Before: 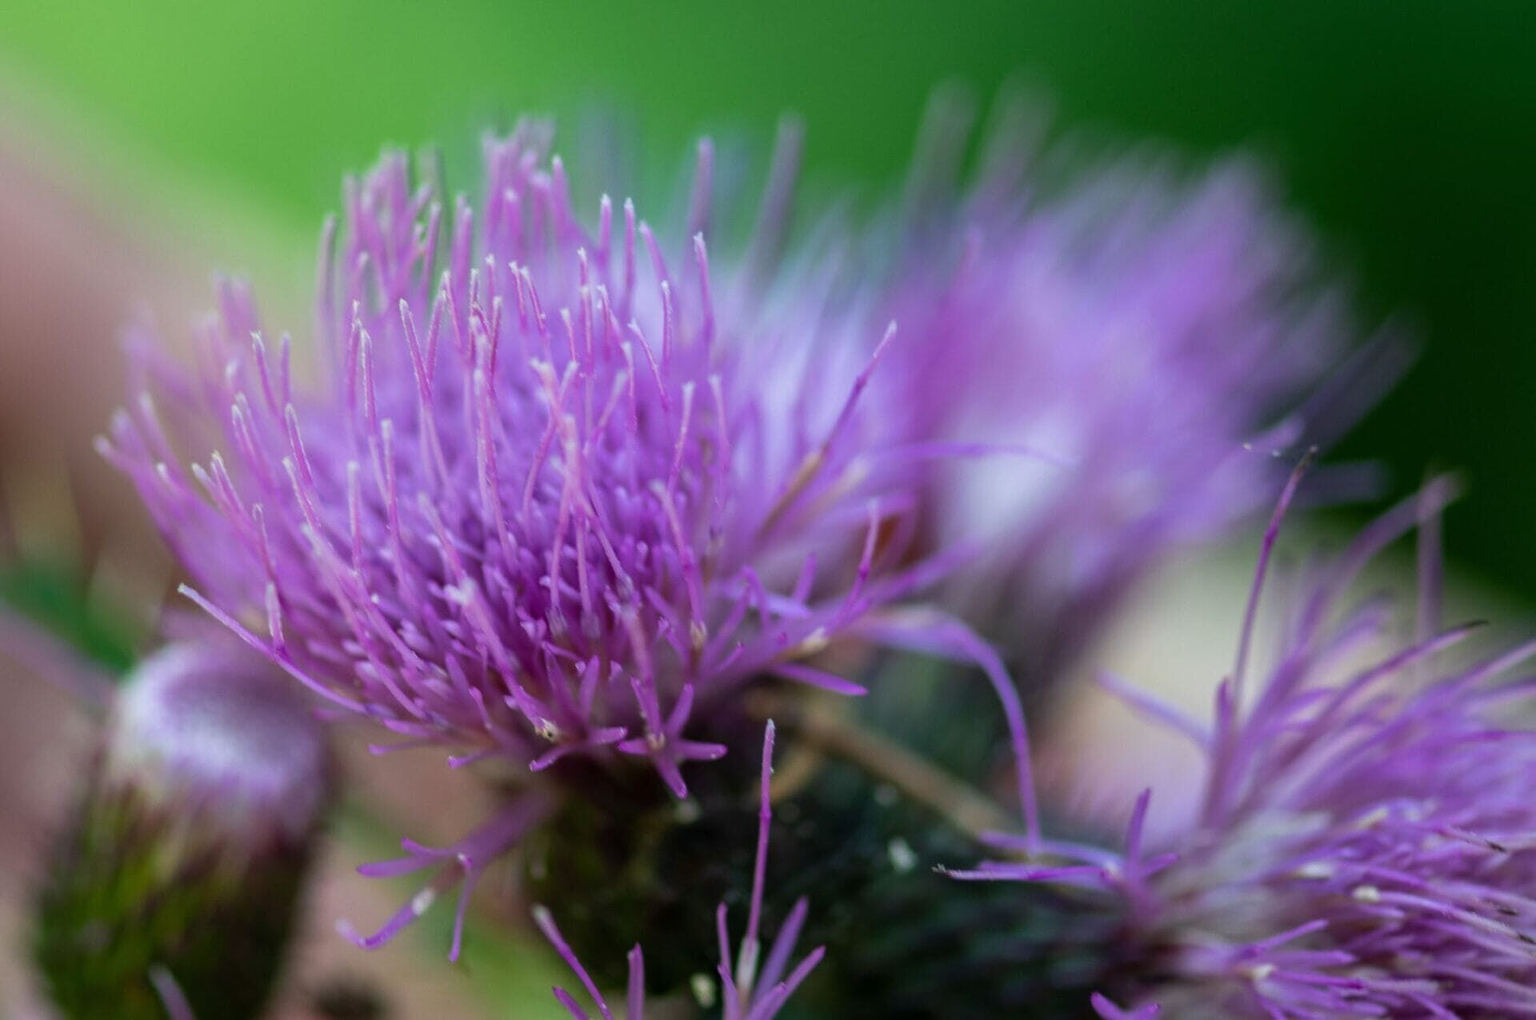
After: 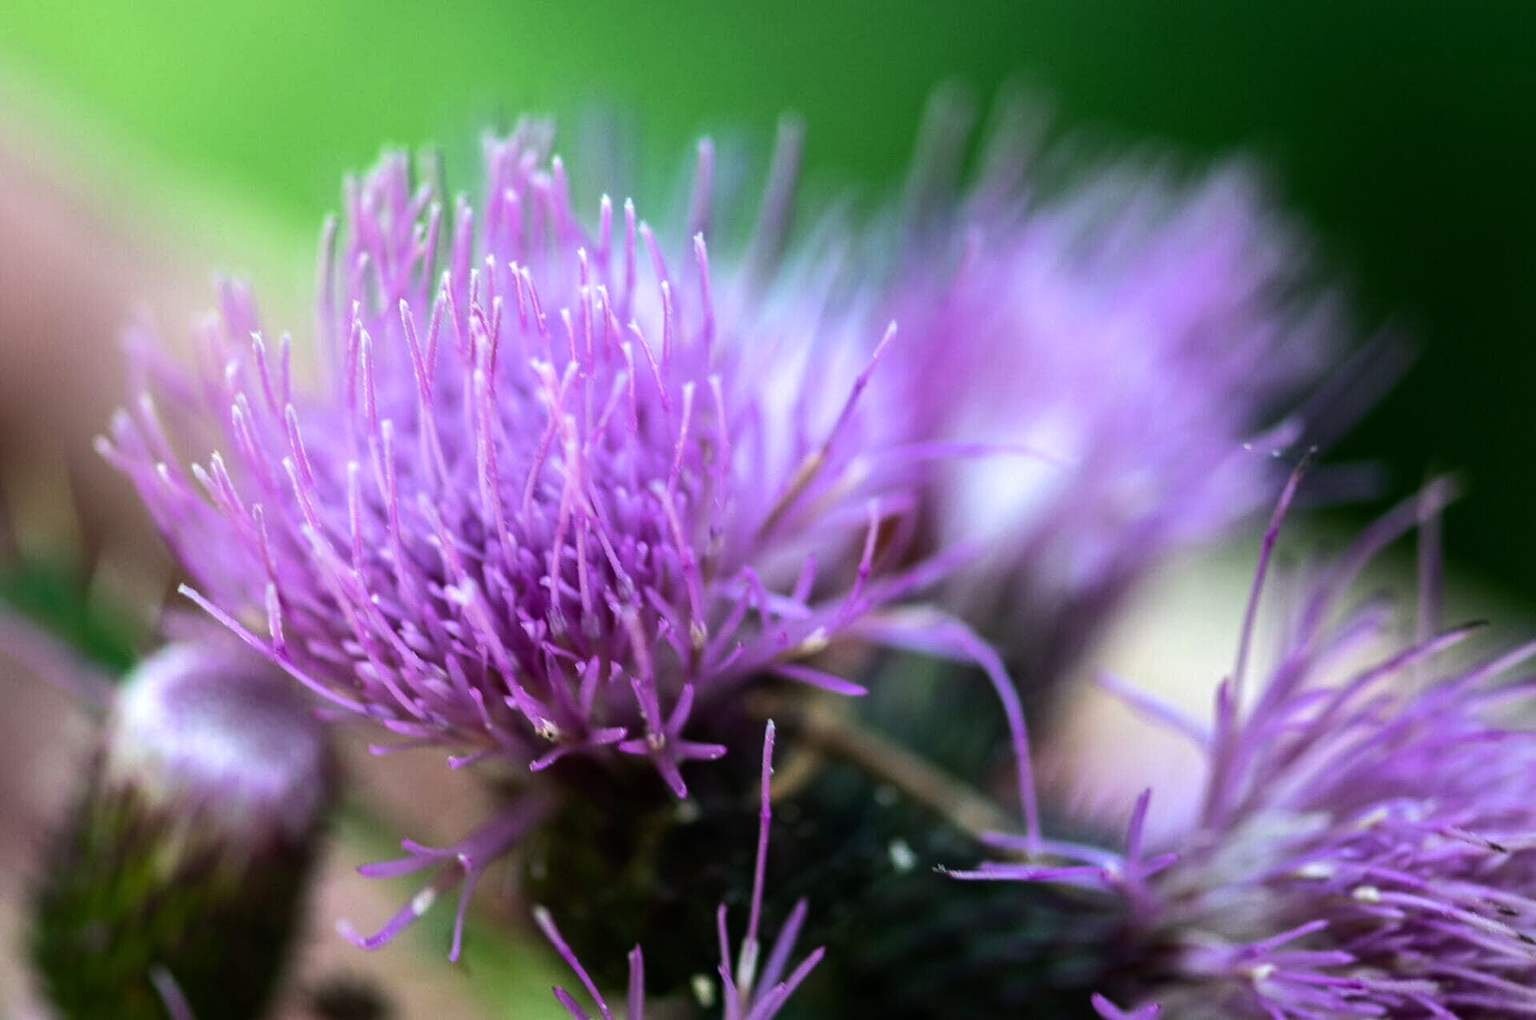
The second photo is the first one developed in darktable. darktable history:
tone equalizer: -8 EV -0.75 EV, -7 EV -0.7 EV, -6 EV -0.6 EV, -5 EV -0.4 EV, -3 EV 0.4 EV, -2 EV 0.6 EV, -1 EV 0.7 EV, +0 EV 0.75 EV, edges refinement/feathering 500, mask exposure compensation -1.57 EV, preserve details no
white balance: emerald 1
